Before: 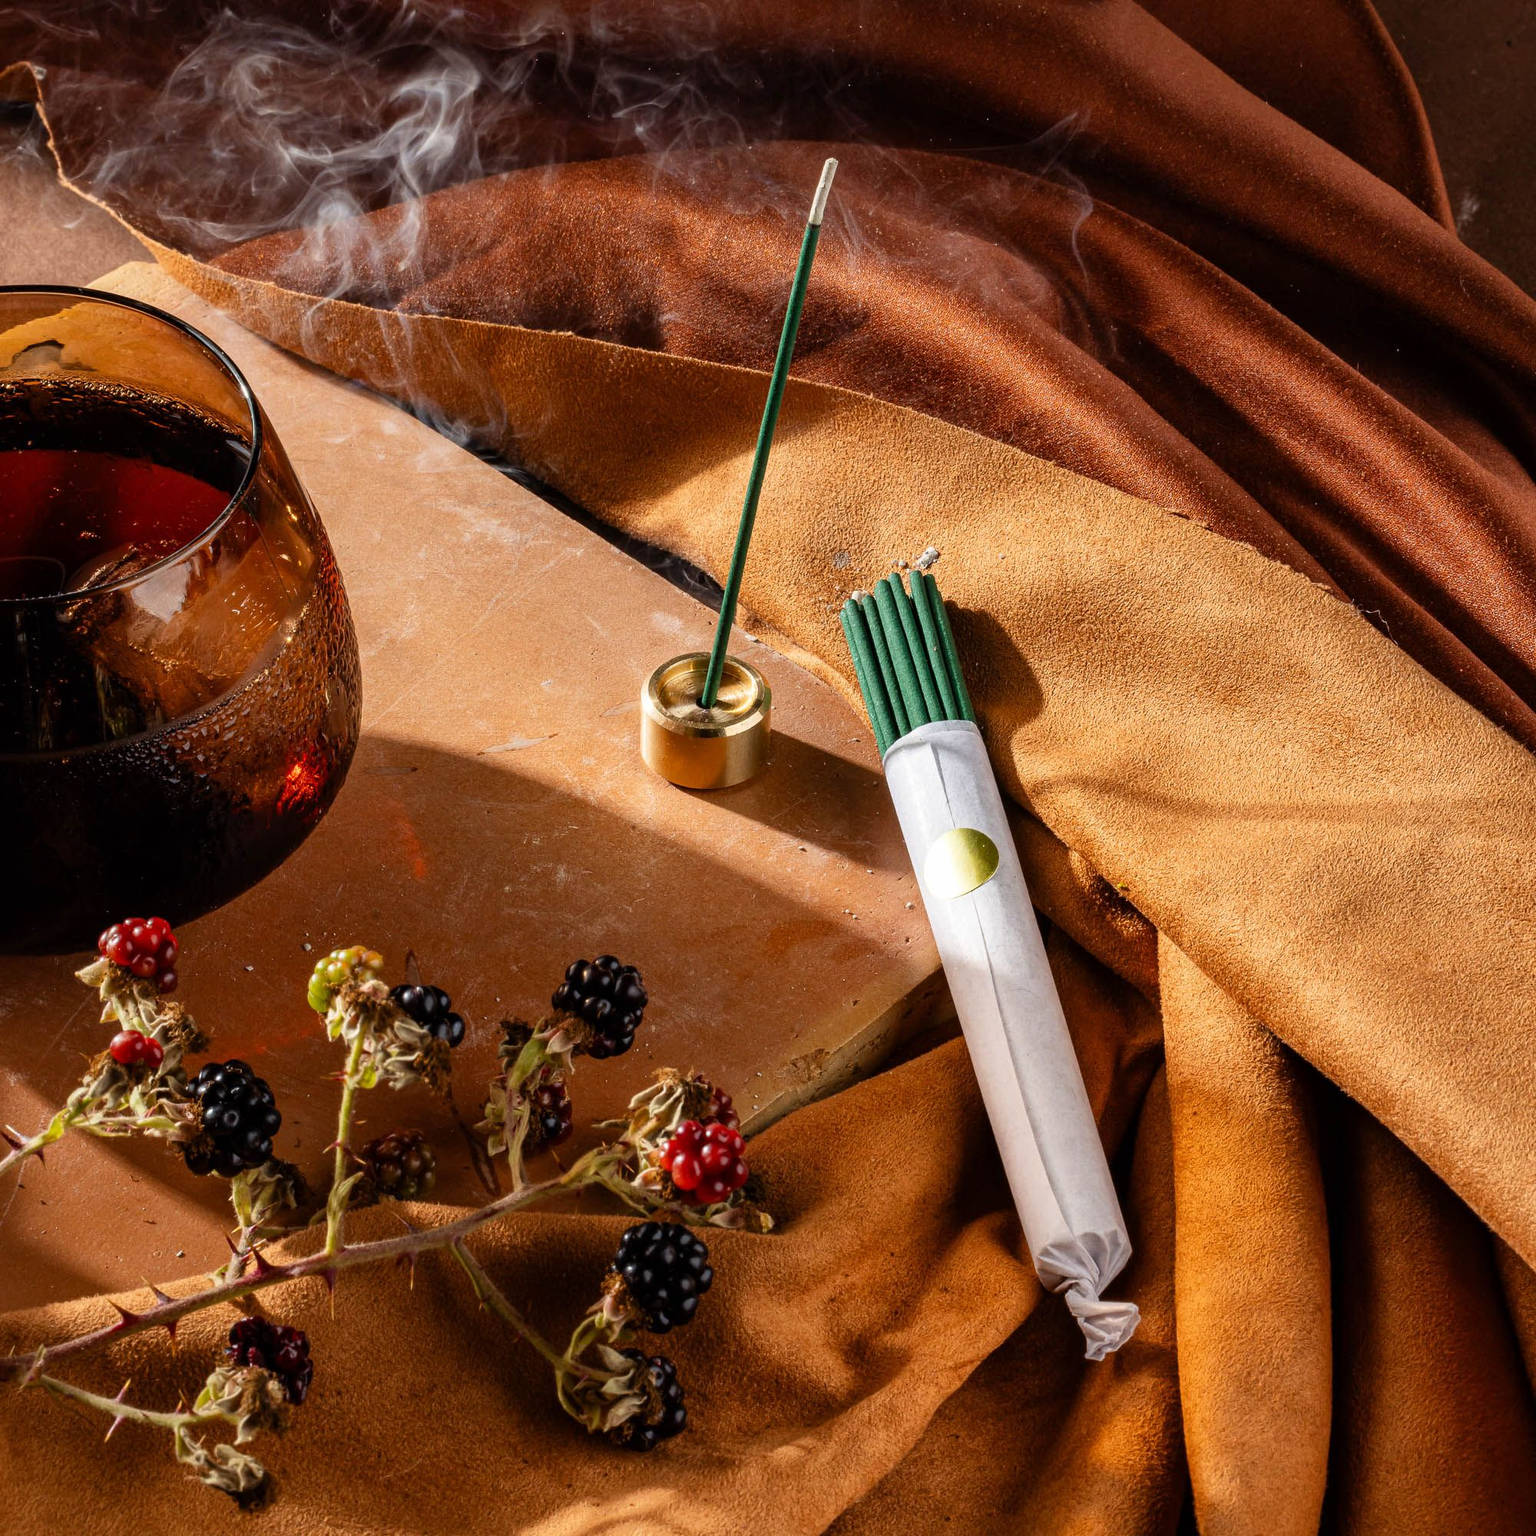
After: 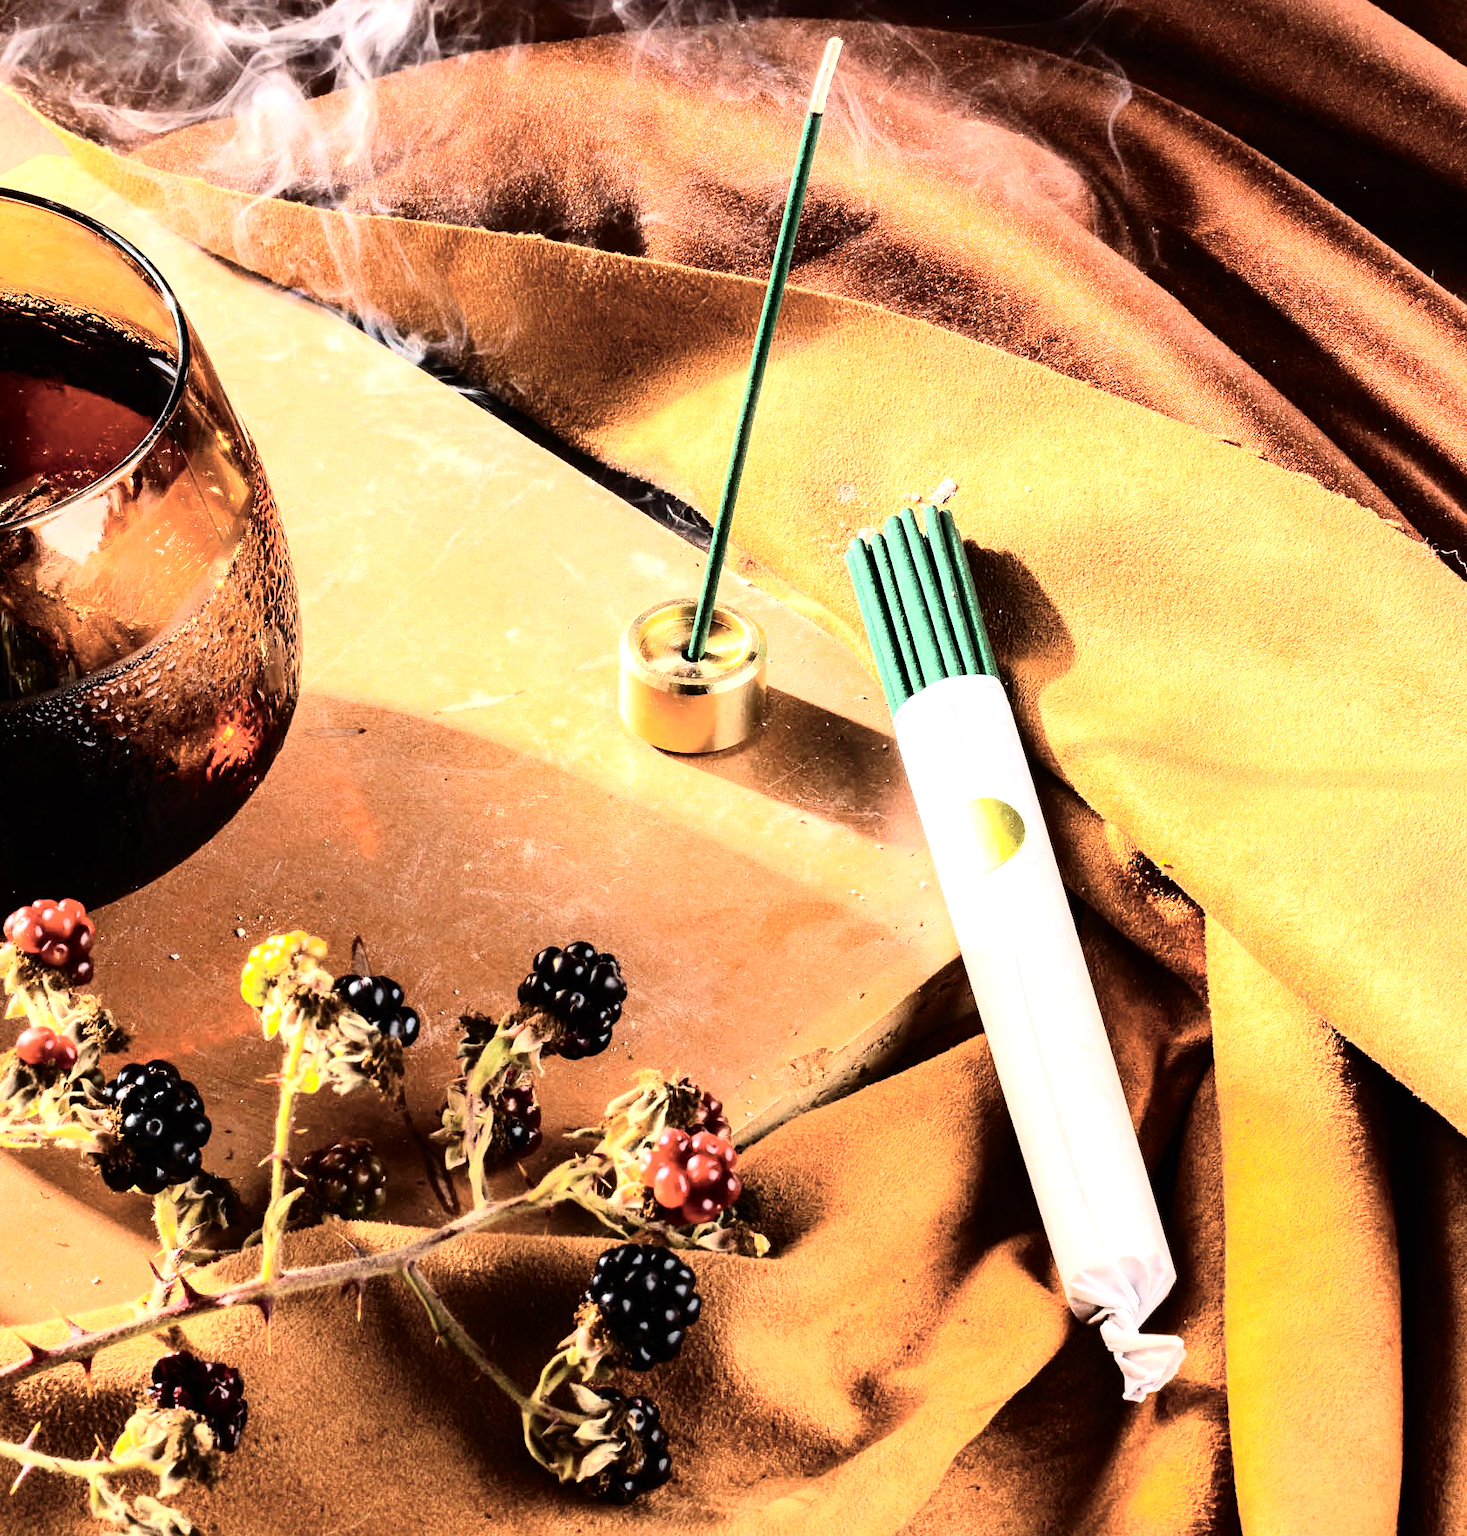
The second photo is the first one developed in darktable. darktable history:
tone curve: curves: ch0 [(0, 0) (0.084, 0.074) (0.2, 0.297) (0.363, 0.591) (0.495, 0.765) (0.68, 0.901) (0.851, 0.967) (1, 1)], color space Lab, independent channels, preserve colors none
crop: left 6.237%, top 8.177%, right 9.543%, bottom 3.673%
exposure: black level correction 0, exposure 0.697 EV, compensate highlight preservation false
tone equalizer: -8 EV -1.07 EV, -7 EV -0.974 EV, -6 EV -0.893 EV, -5 EV -0.597 EV, -3 EV 0.607 EV, -2 EV 0.868 EV, -1 EV 1.01 EV, +0 EV 1.06 EV, smoothing diameter 2.12%, edges refinement/feathering 18.14, mask exposure compensation -1.57 EV, filter diffusion 5
